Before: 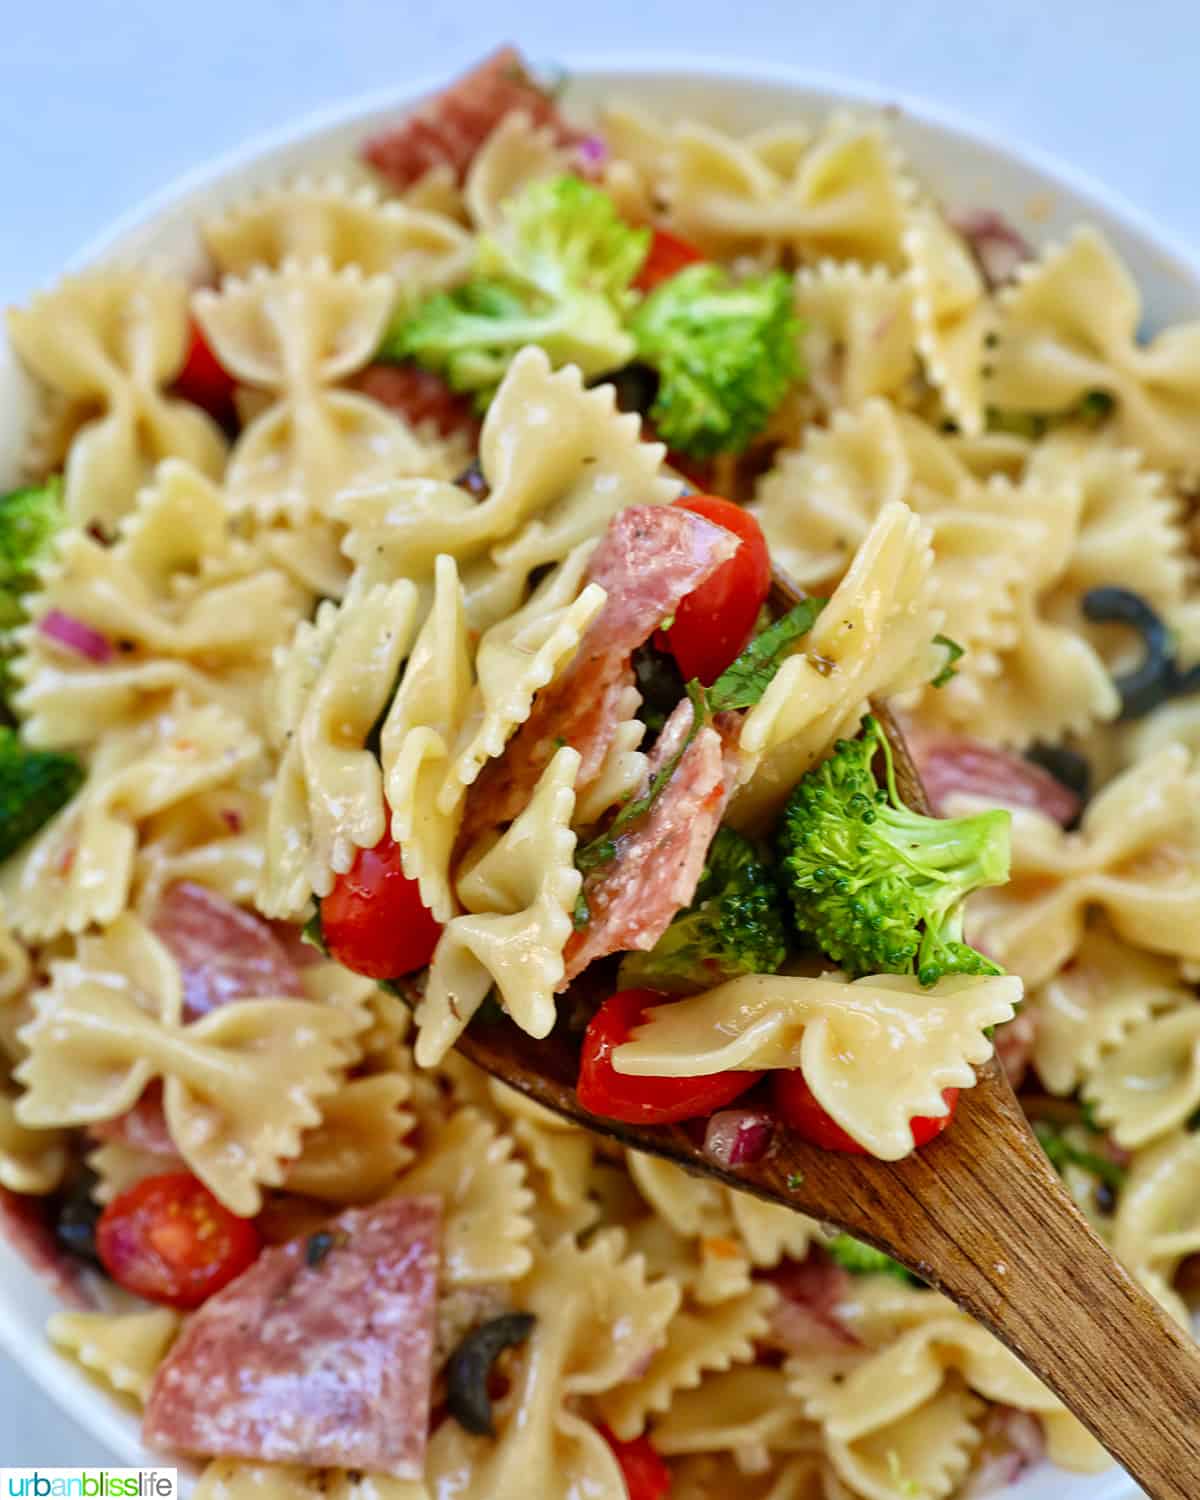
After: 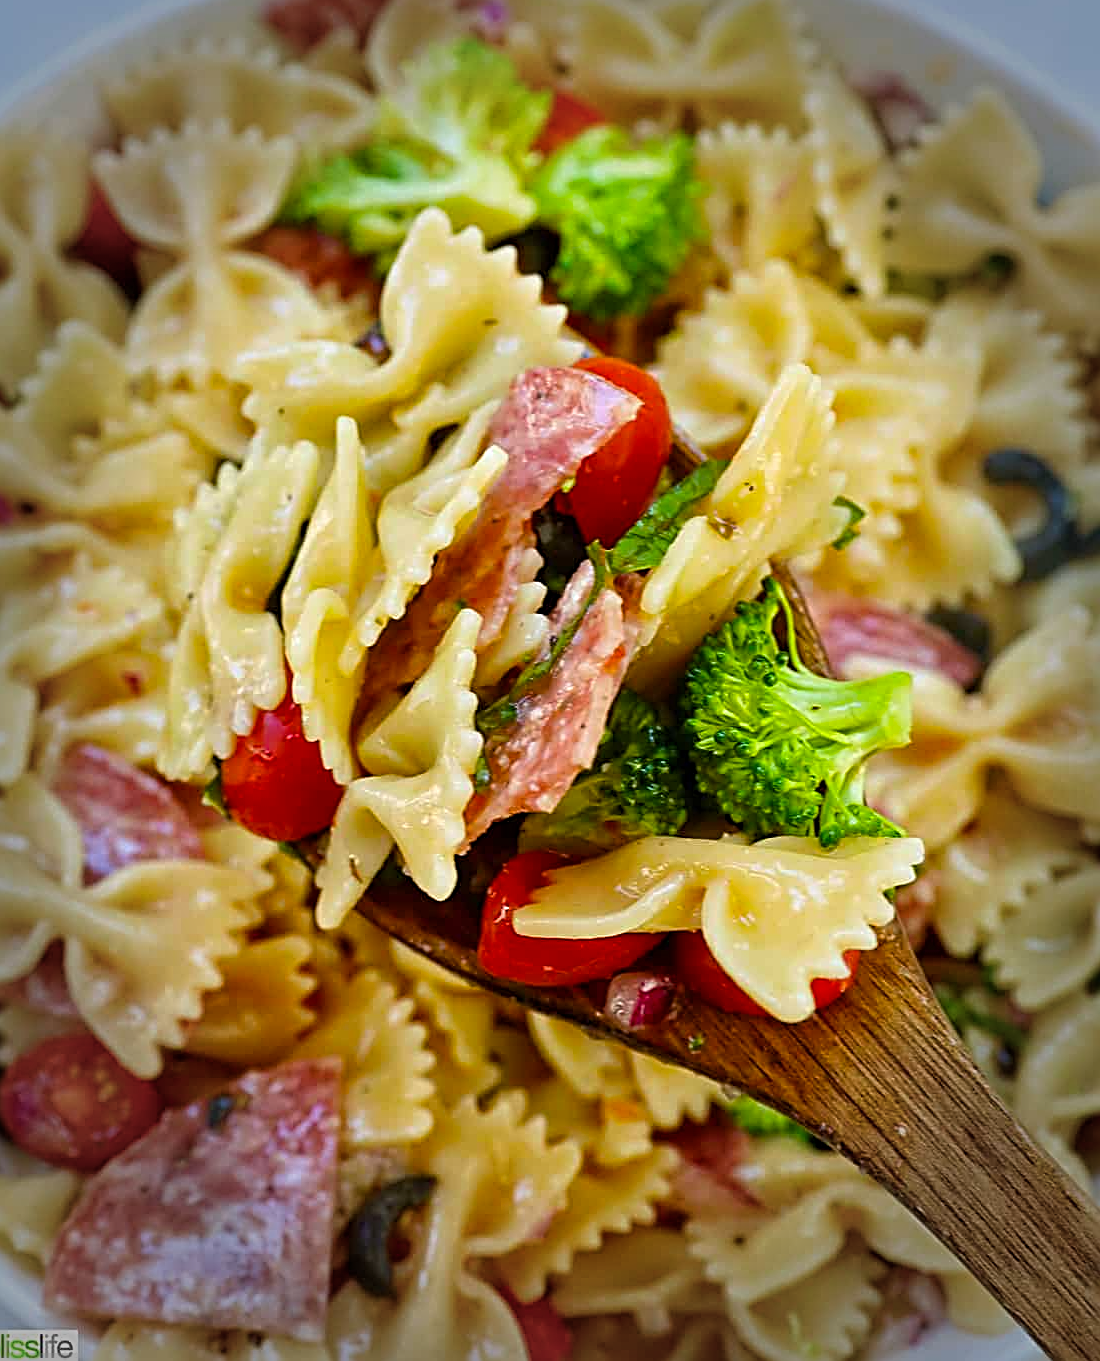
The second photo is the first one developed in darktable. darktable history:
sharpen: radius 2.817, amount 0.715
color balance rgb: perceptual saturation grading › global saturation 20%, global vibrance 20%
crop and rotate: left 8.262%, top 9.226%
vignetting: fall-off start 66.7%, fall-off radius 39.74%, brightness -0.576, saturation -0.258, automatic ratio true, width/height ratio 0.671, dithering 16-bit output
